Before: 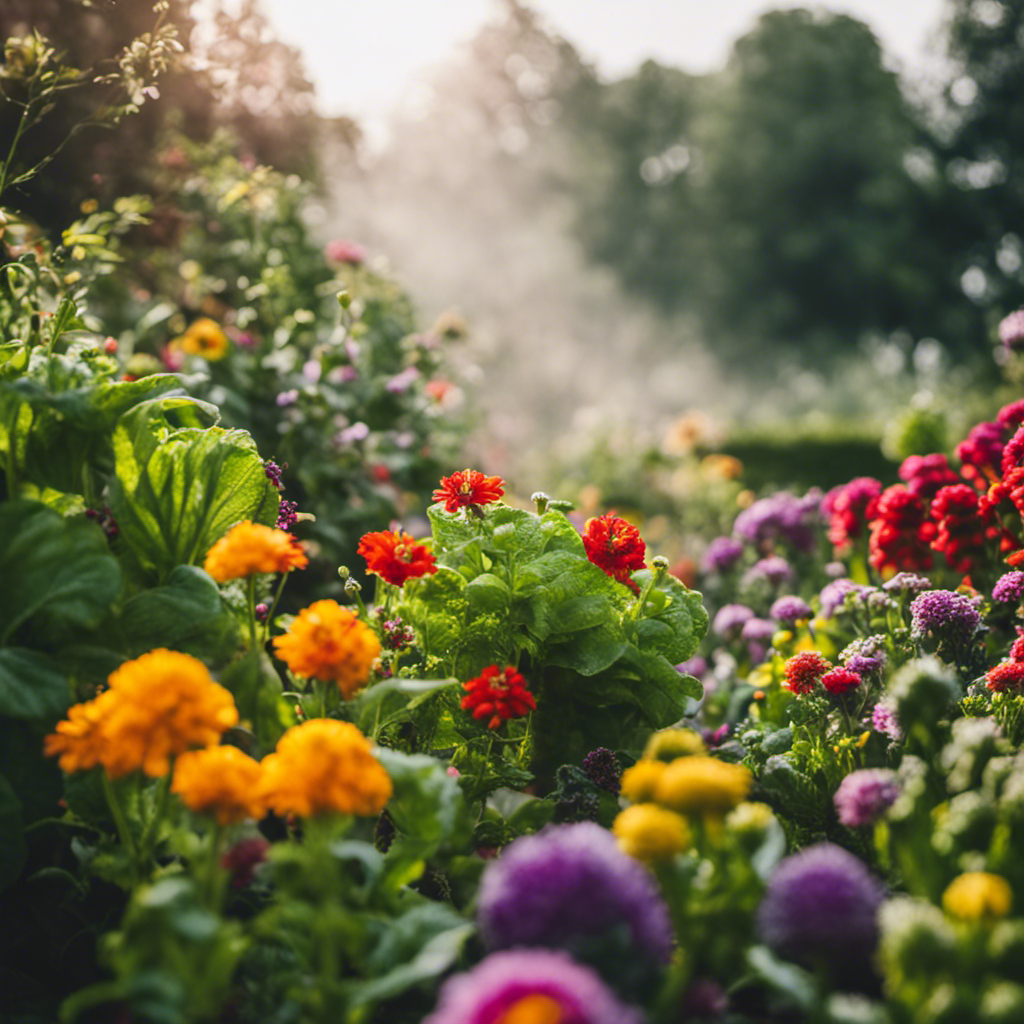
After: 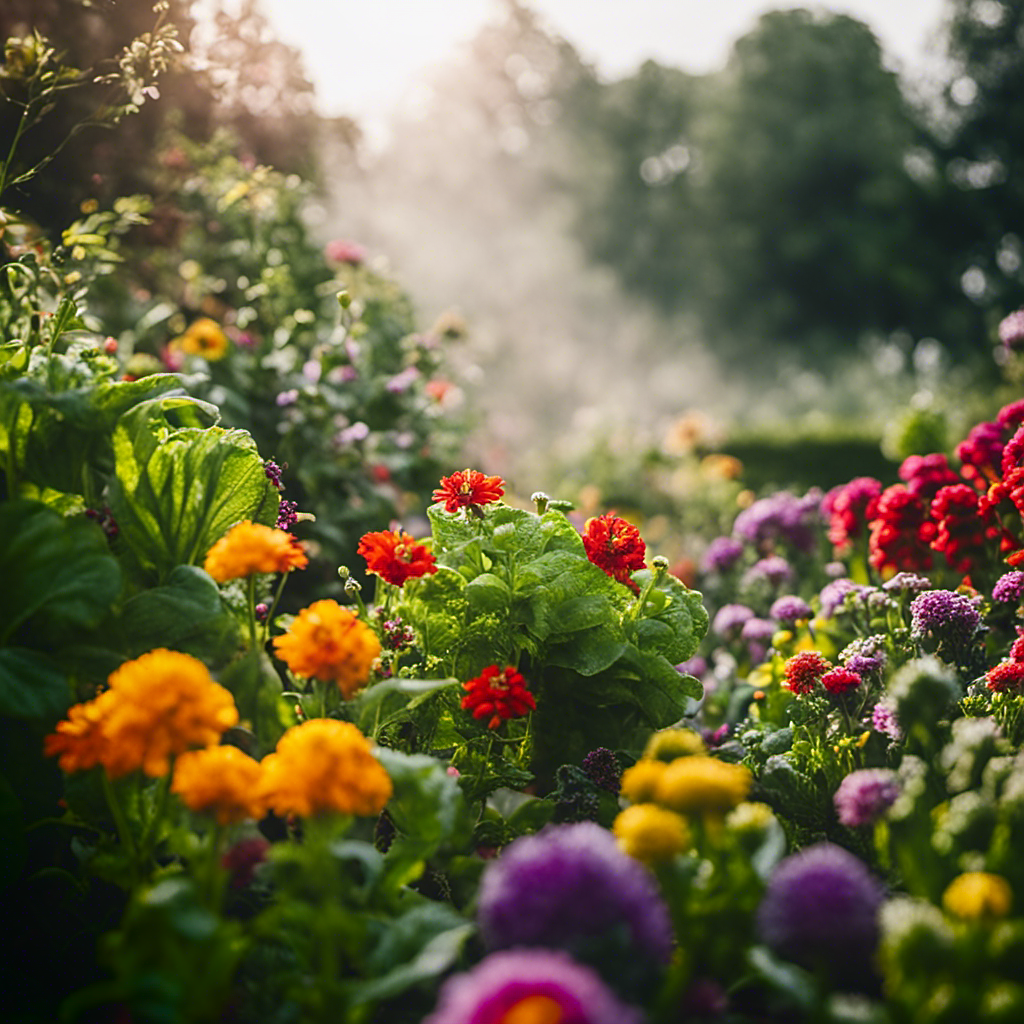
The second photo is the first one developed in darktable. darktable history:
sharpen: amount 0.497
shadows and highlights: shadows -69.65, highlights 34.15, soften with gaussian
